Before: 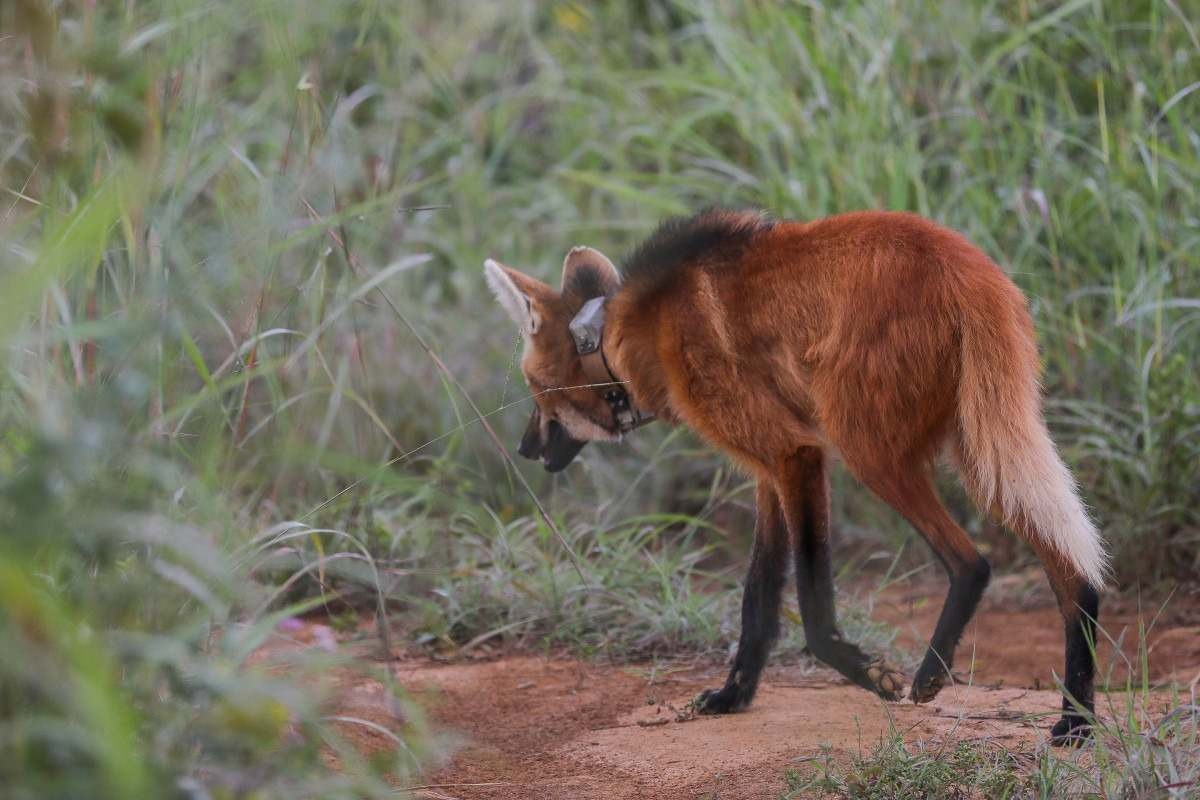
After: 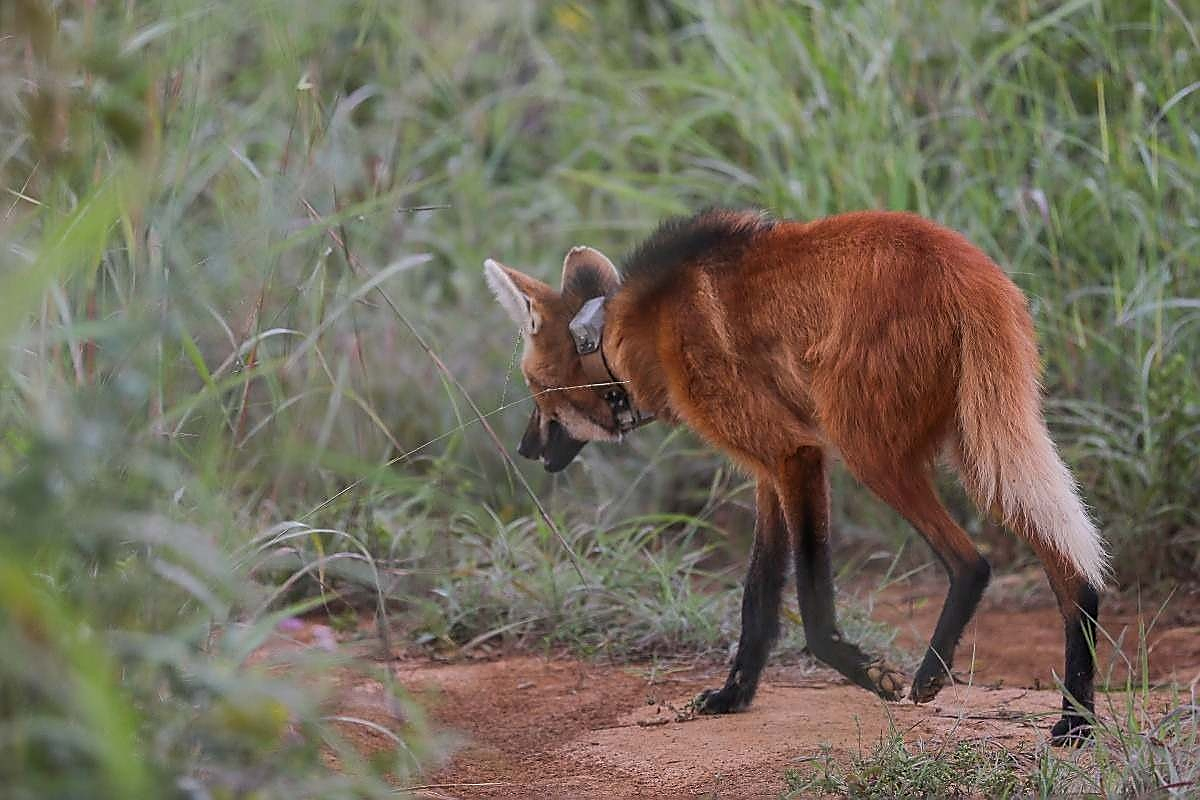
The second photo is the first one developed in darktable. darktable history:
sharpen: radius 1.383, amount 1.242, threshold 0.629
